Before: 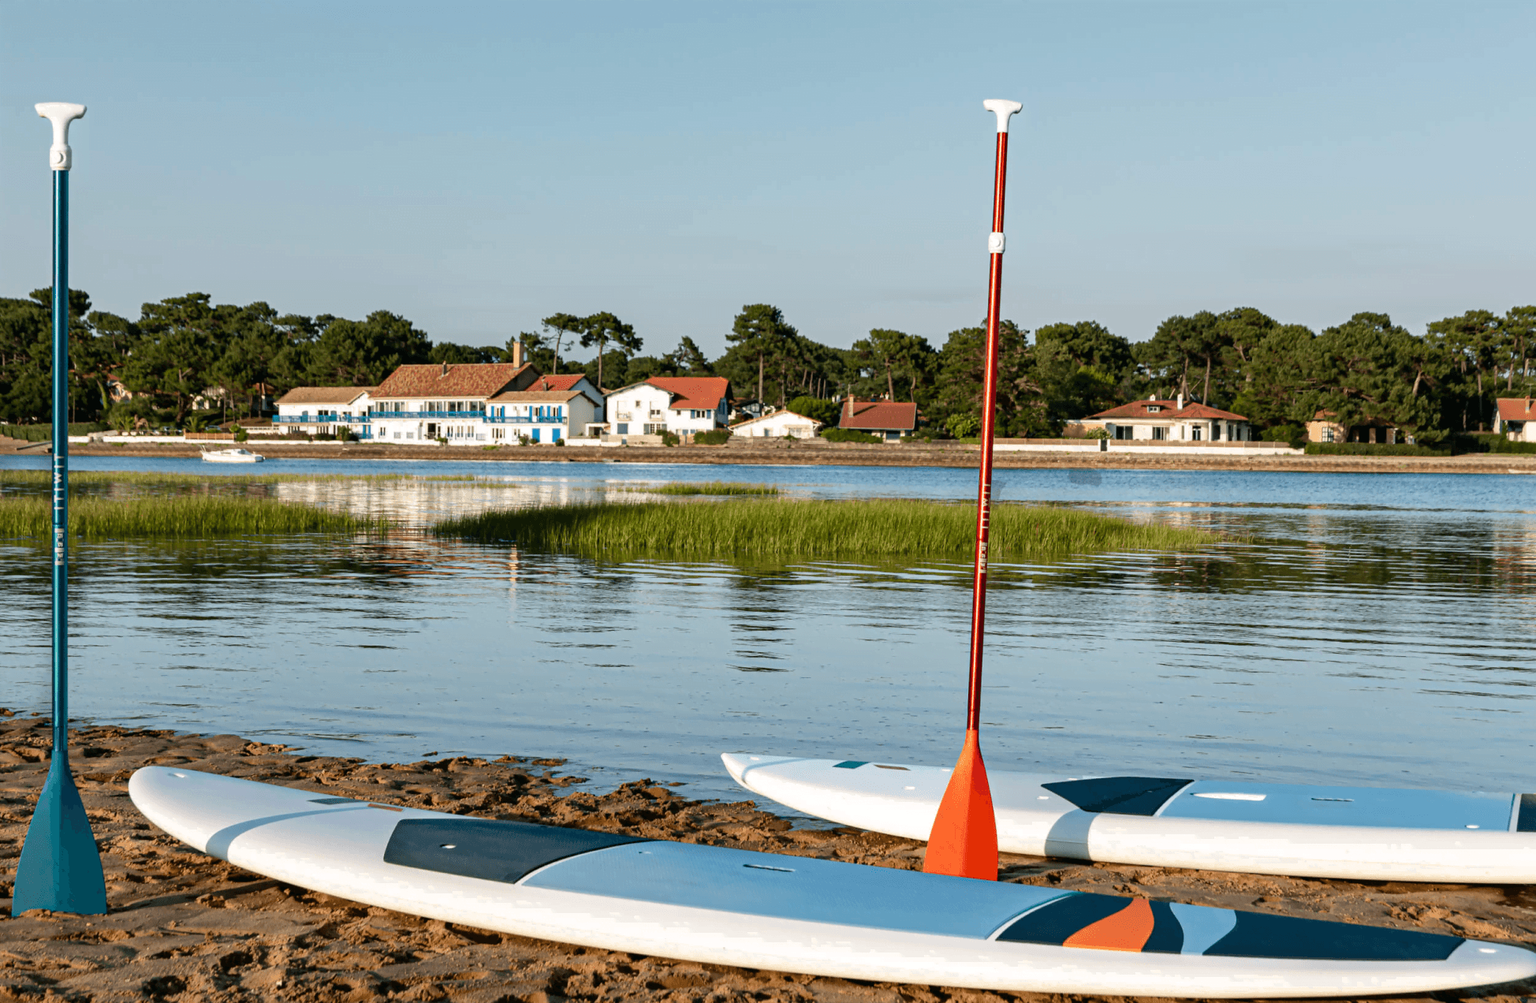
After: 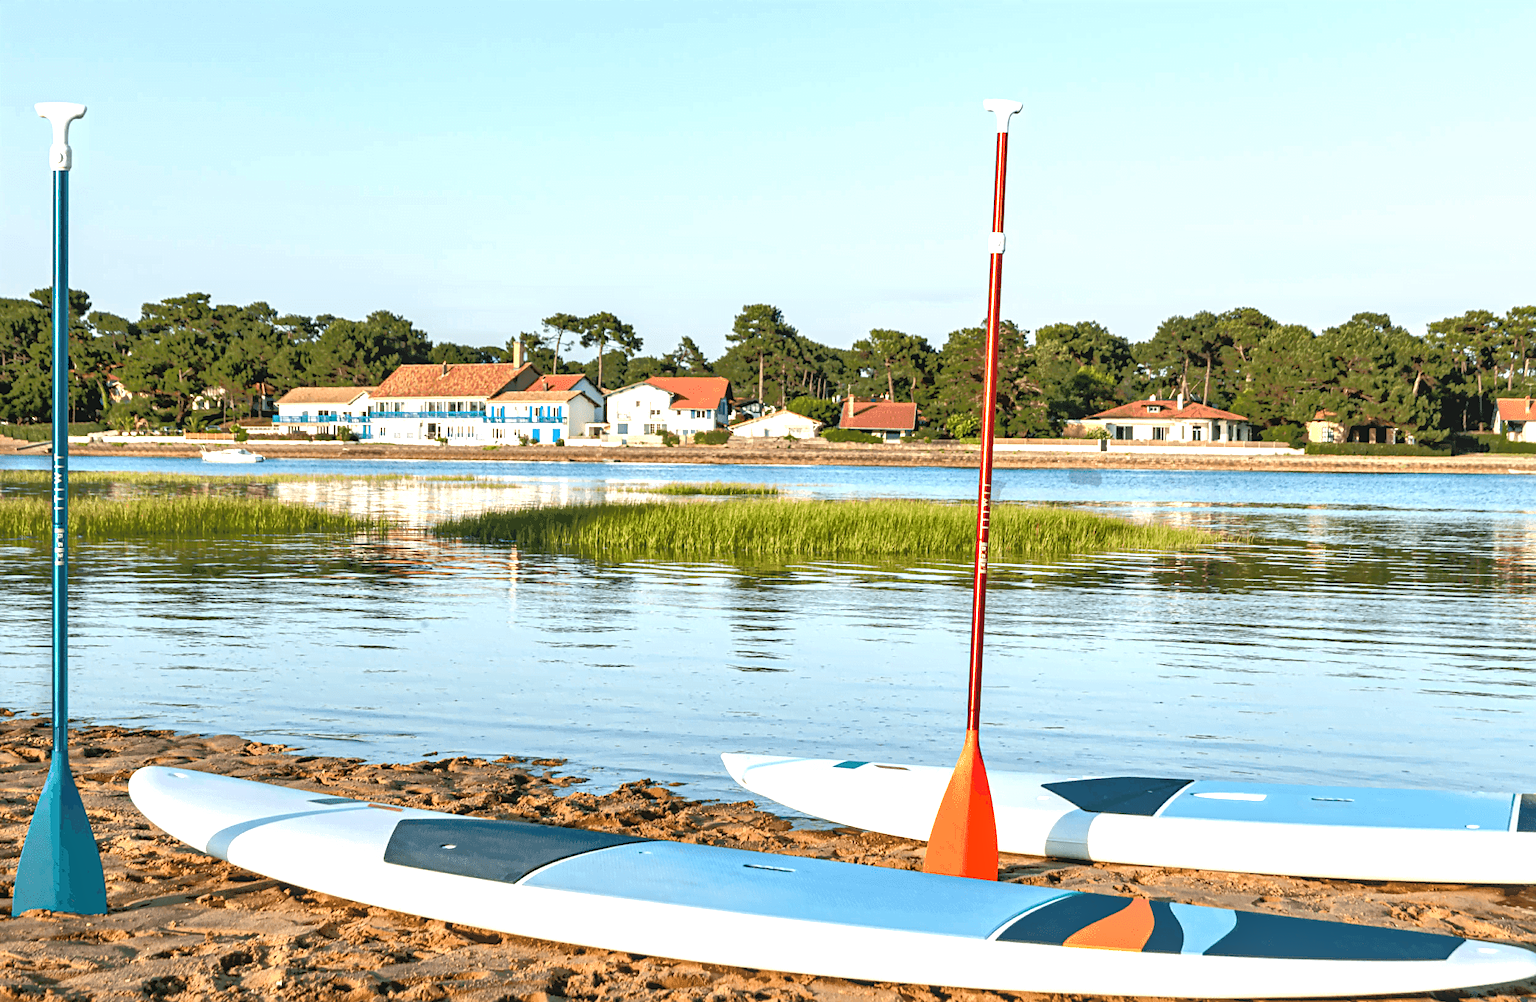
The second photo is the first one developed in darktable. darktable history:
tone equalizer: -8 EV -0.526 EV, -7 EV -0.343 EV, -6 EV -0.077 EV, -5 EV 0.416 EV, -4 EV 0.964 EV, -3 EV 0.821 EV, -2 EV -0.009 EV, -1 EV 0.136 EV, +0 EV -0.023 EV
sharpen: amount 0.21
local contrast: detail 109%
exposure: exposure 0.99 EV, compensate exposure bias true, compensate highlight preservation false
